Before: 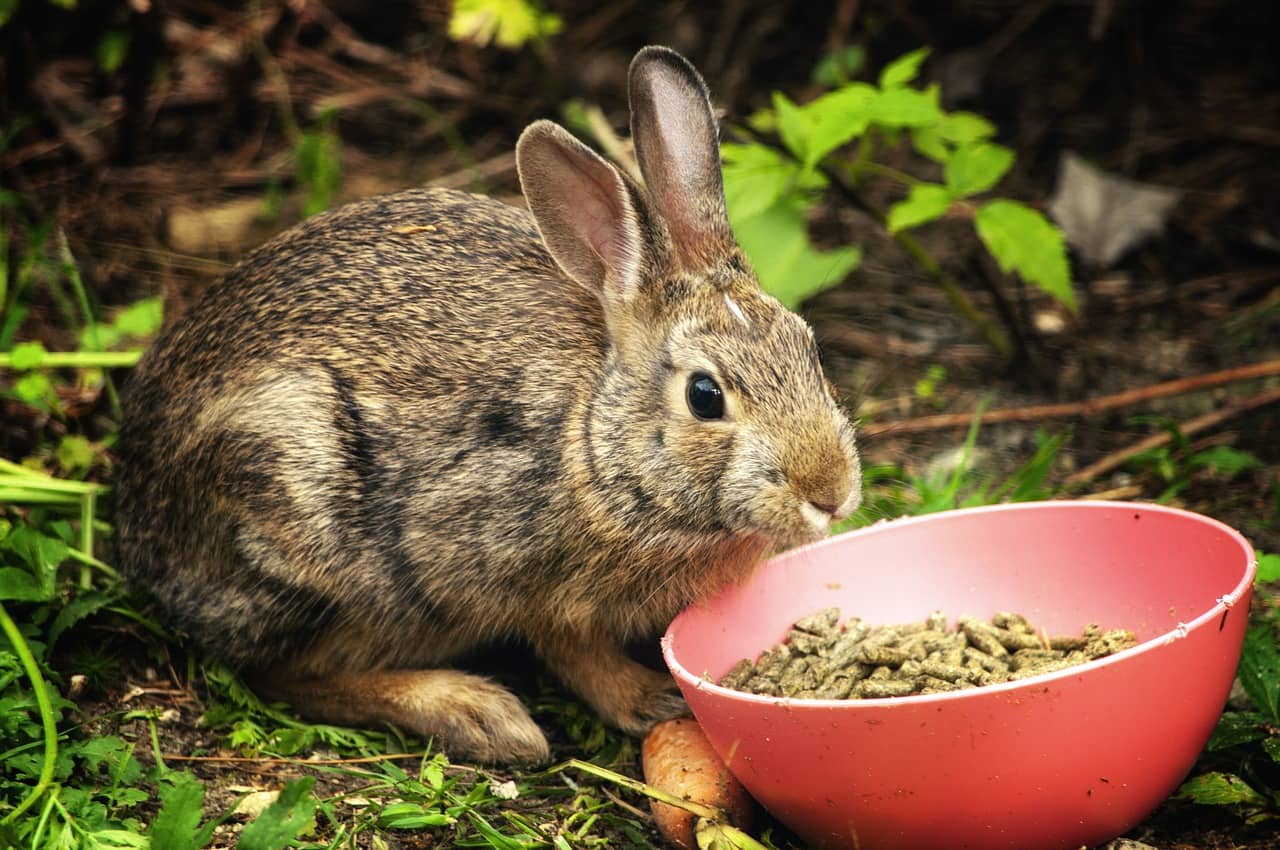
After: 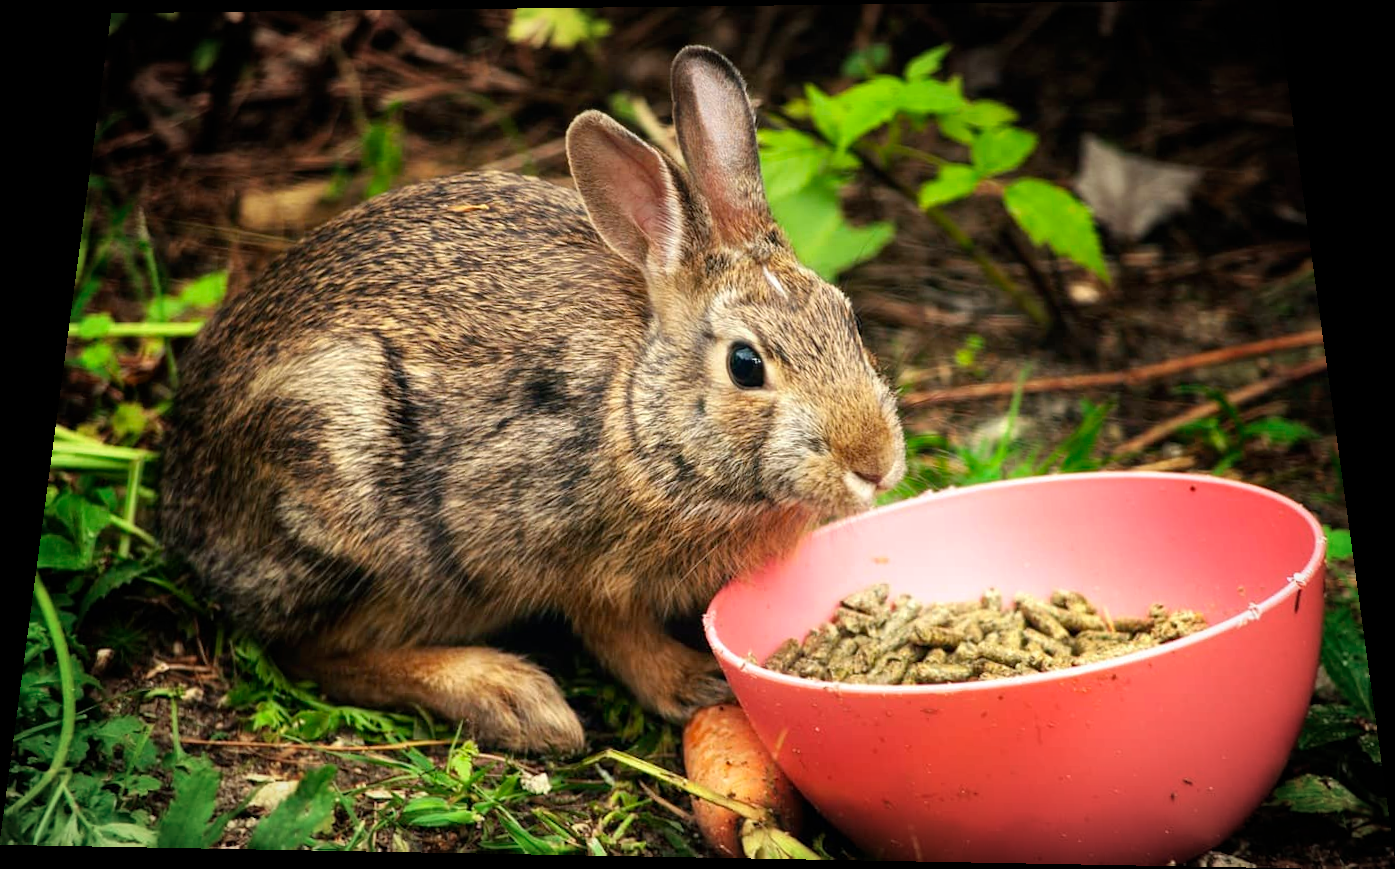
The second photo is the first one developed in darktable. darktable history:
vignetting: fall-off radius 70%, automatic ratio true
rotate and perspective: rotation 0.128°, lens shift (vertical) -0.181, lens shift (horizontal) -0.044, shear 0.001, automatic cropping off
